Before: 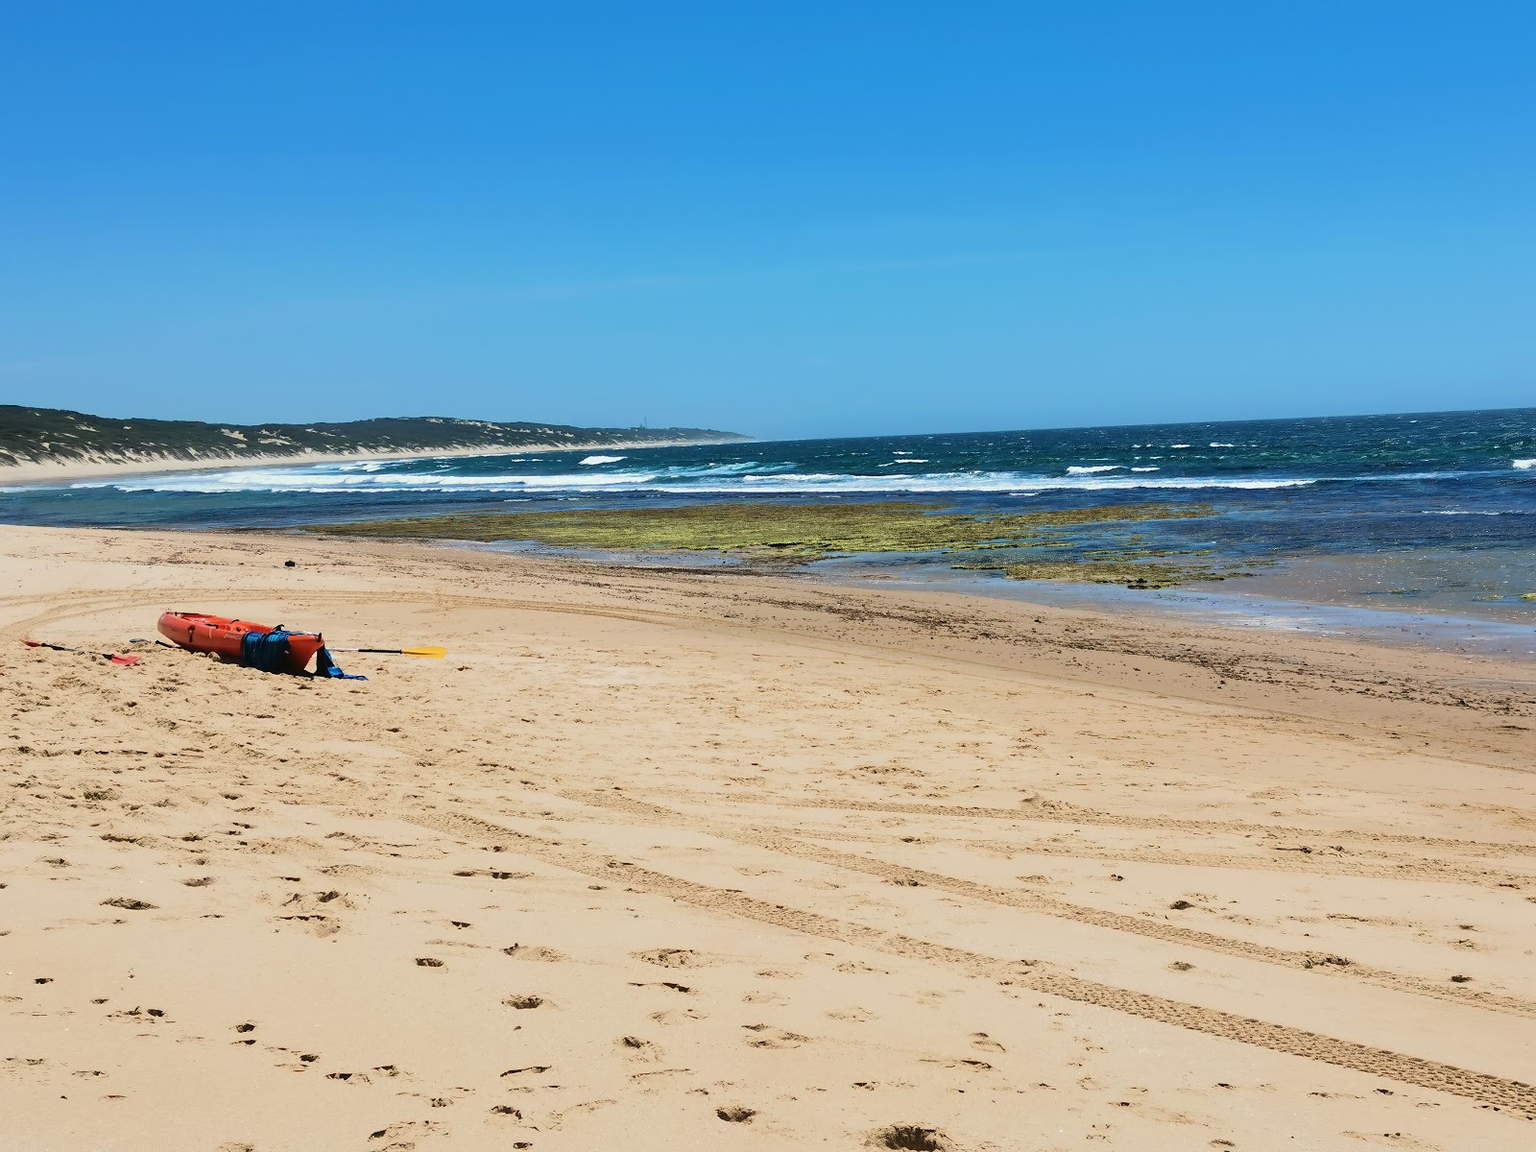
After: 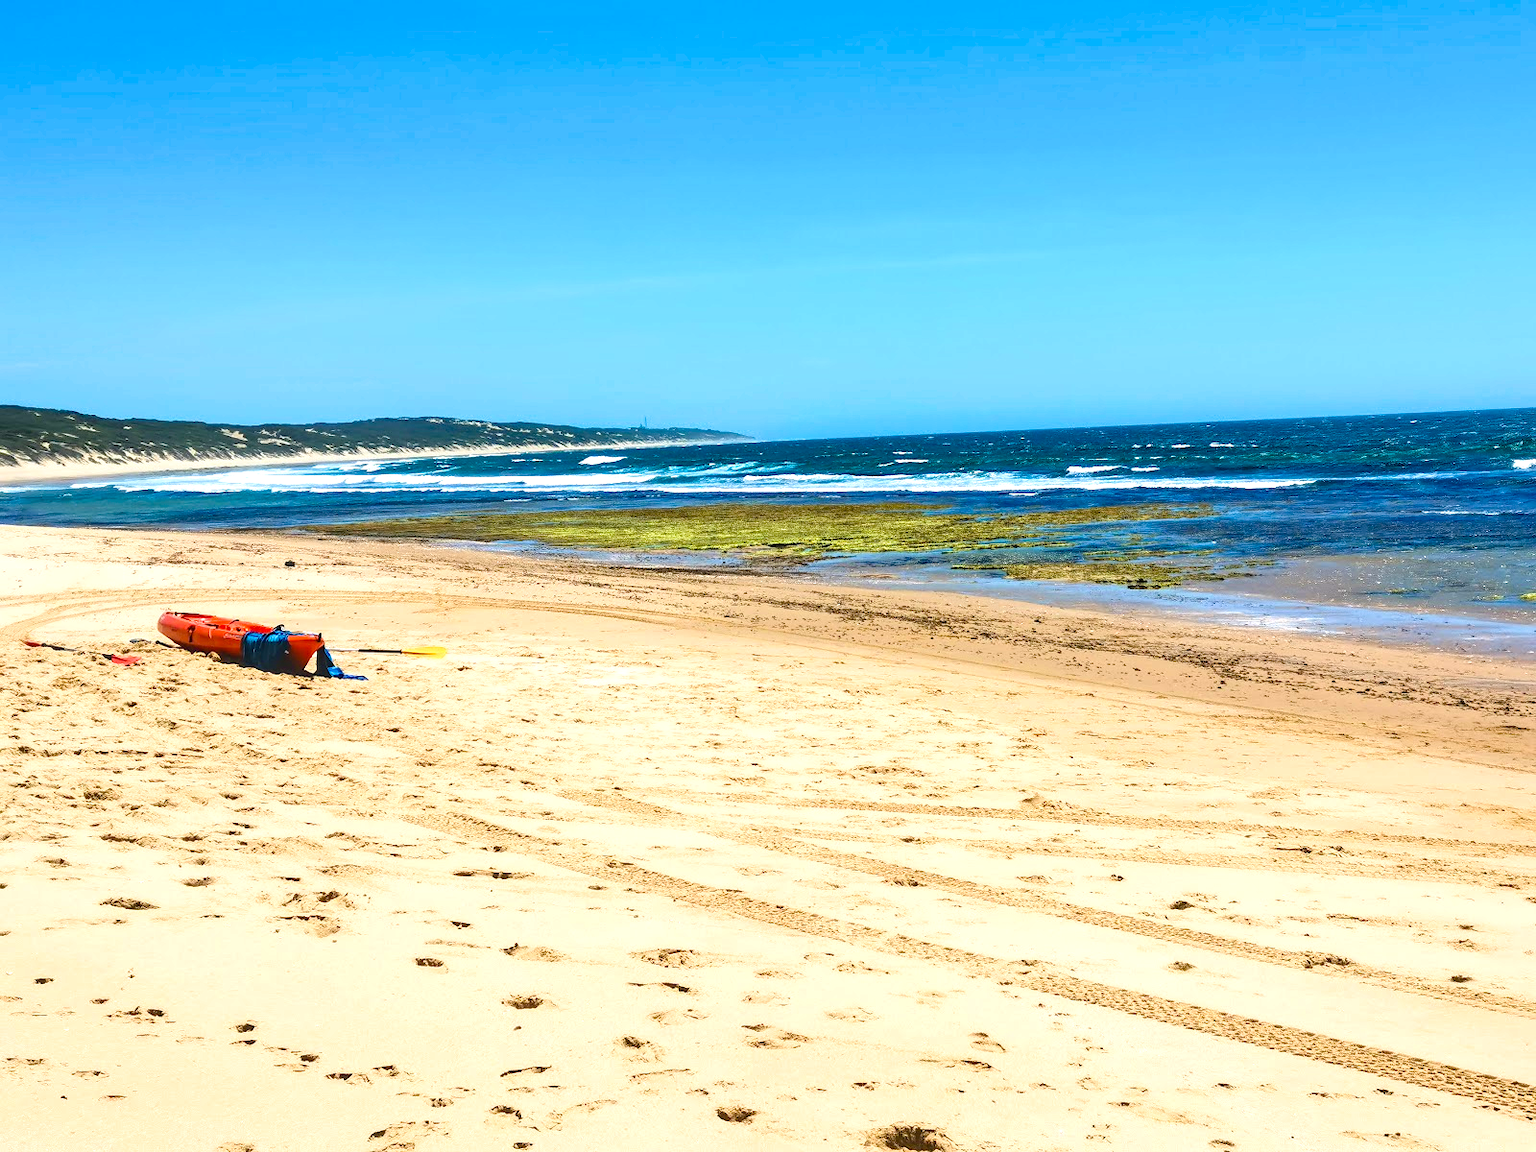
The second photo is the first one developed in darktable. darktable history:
exposure: black level correction 0, exposure 0.695 EV, compensate highlight preservation false
local contrast: on, module defaults
velvia: strength 32.19%, mid-tones bias 0.205
